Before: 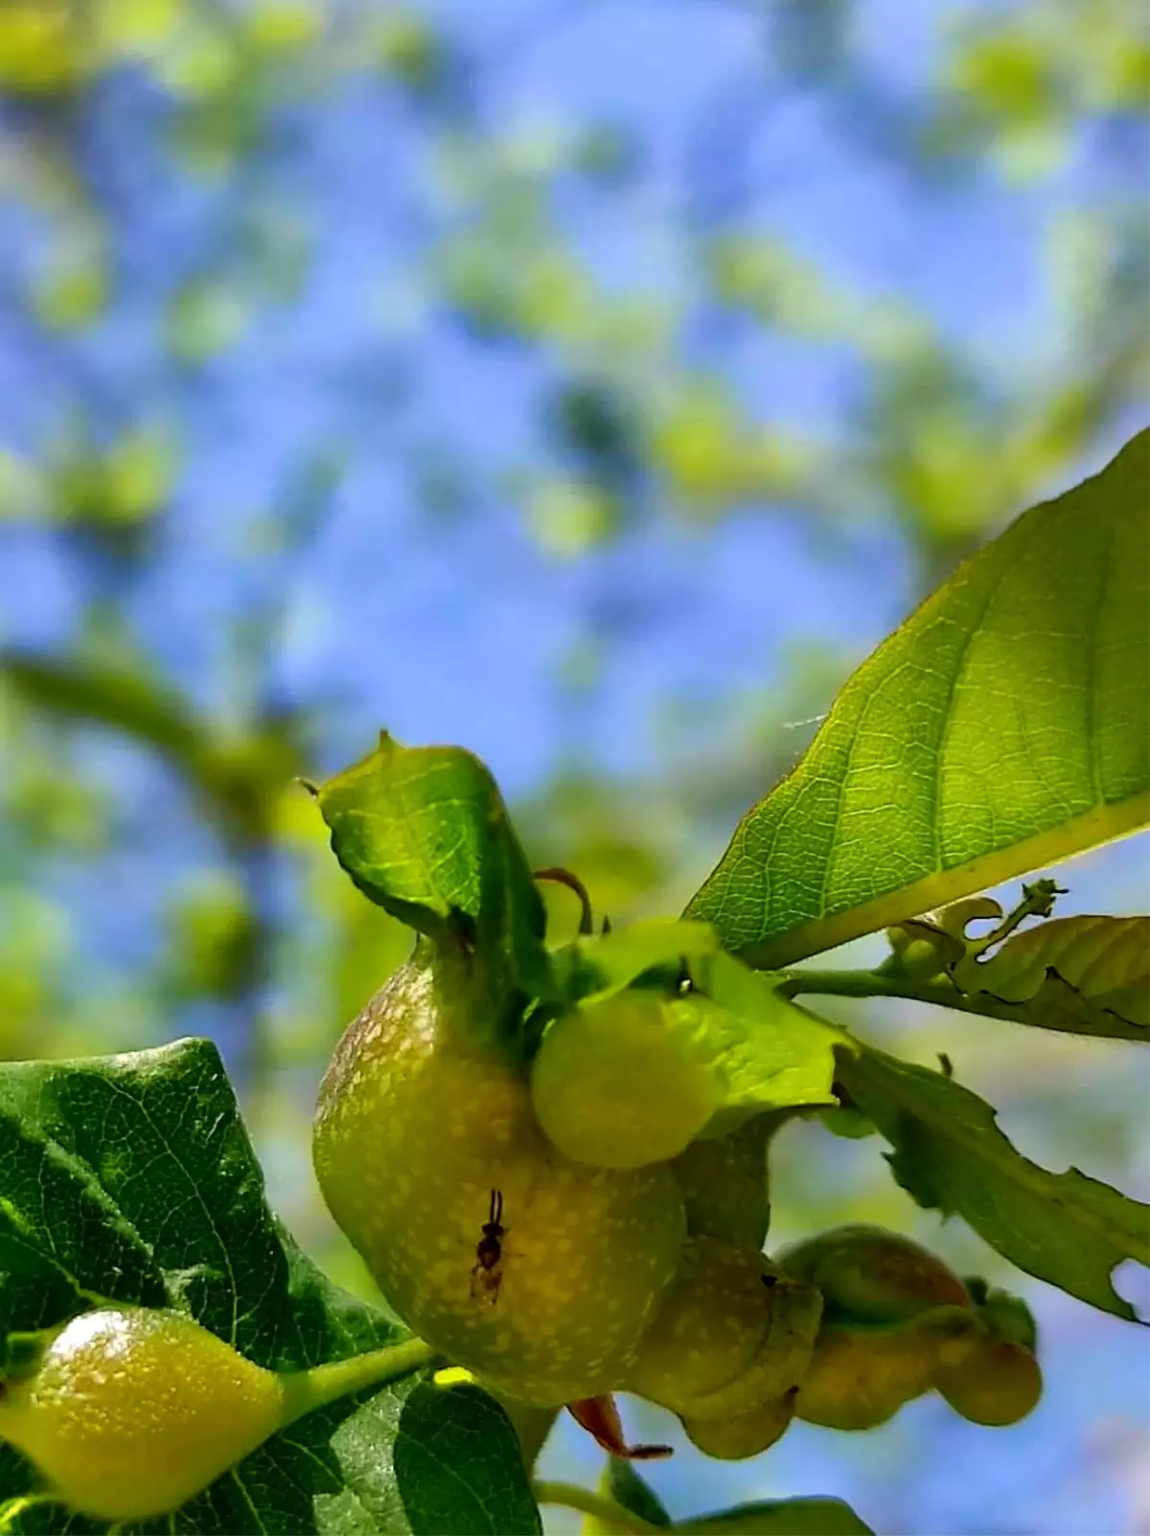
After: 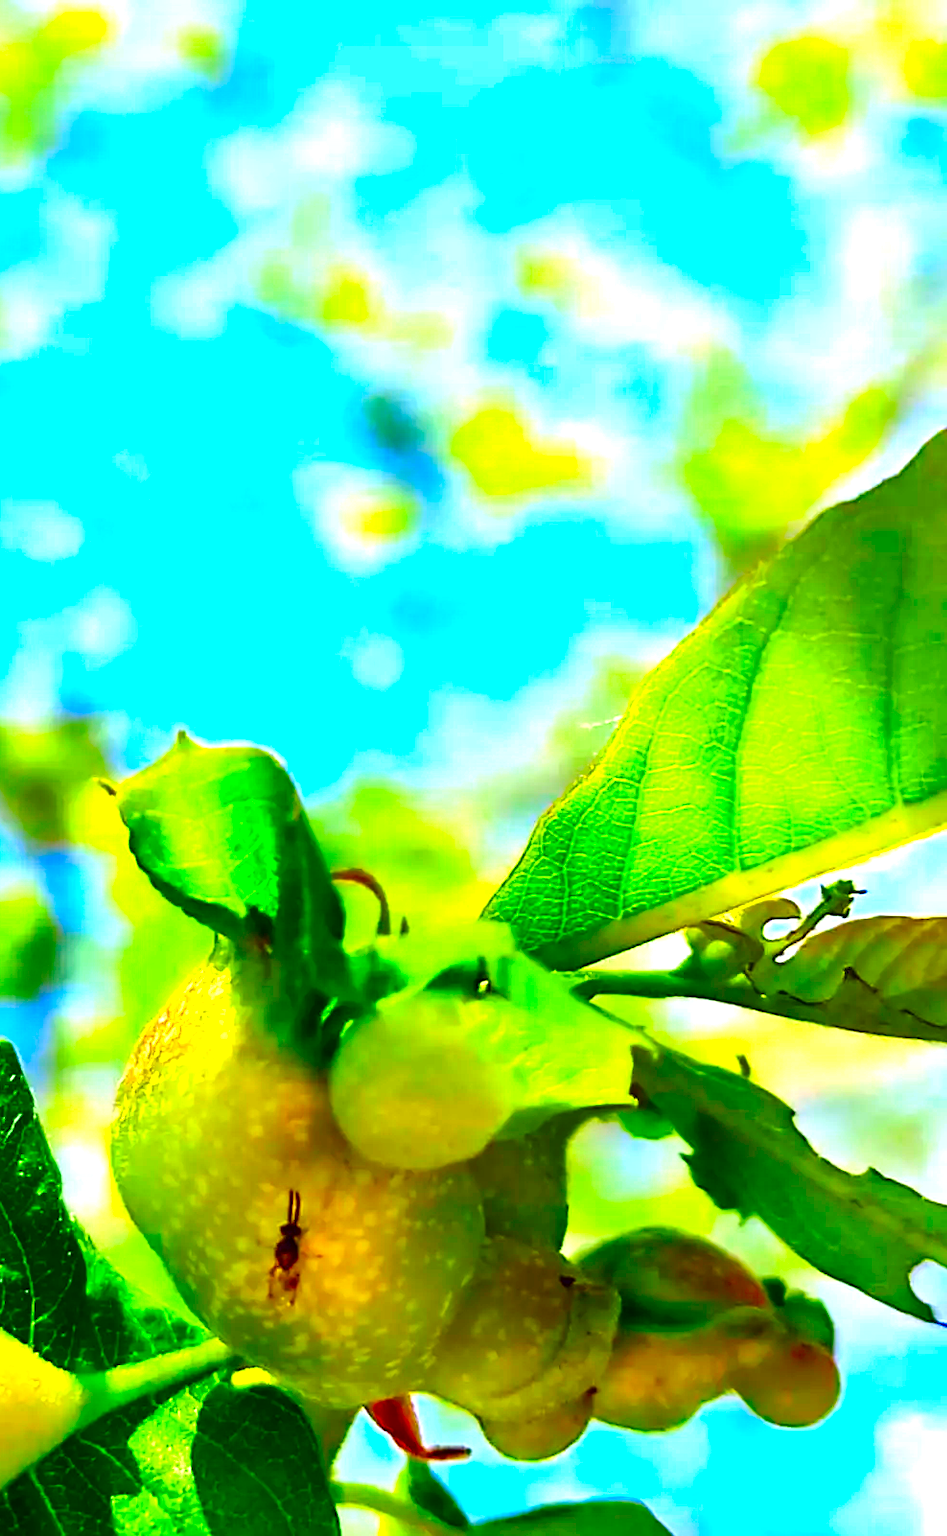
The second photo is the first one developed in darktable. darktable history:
crop: left 17.657%, bottom 0.03%
color correction: highlights b* 0.006, saturation 2.16
color balance rgb: highlights gain › chroma 0.295%, highlights gain › hue 329.99°, perceptual saturation grading › global saturation 20%, perceptual saturation grading › highlights -25.283%, perceptual saturation grading › shadows 24.342%, global vibrance 1.507%, saturation formula JzAzBz (2021)
exposure: black level correction 0, exposure 1.741 EV, compensate highlight preservation false
